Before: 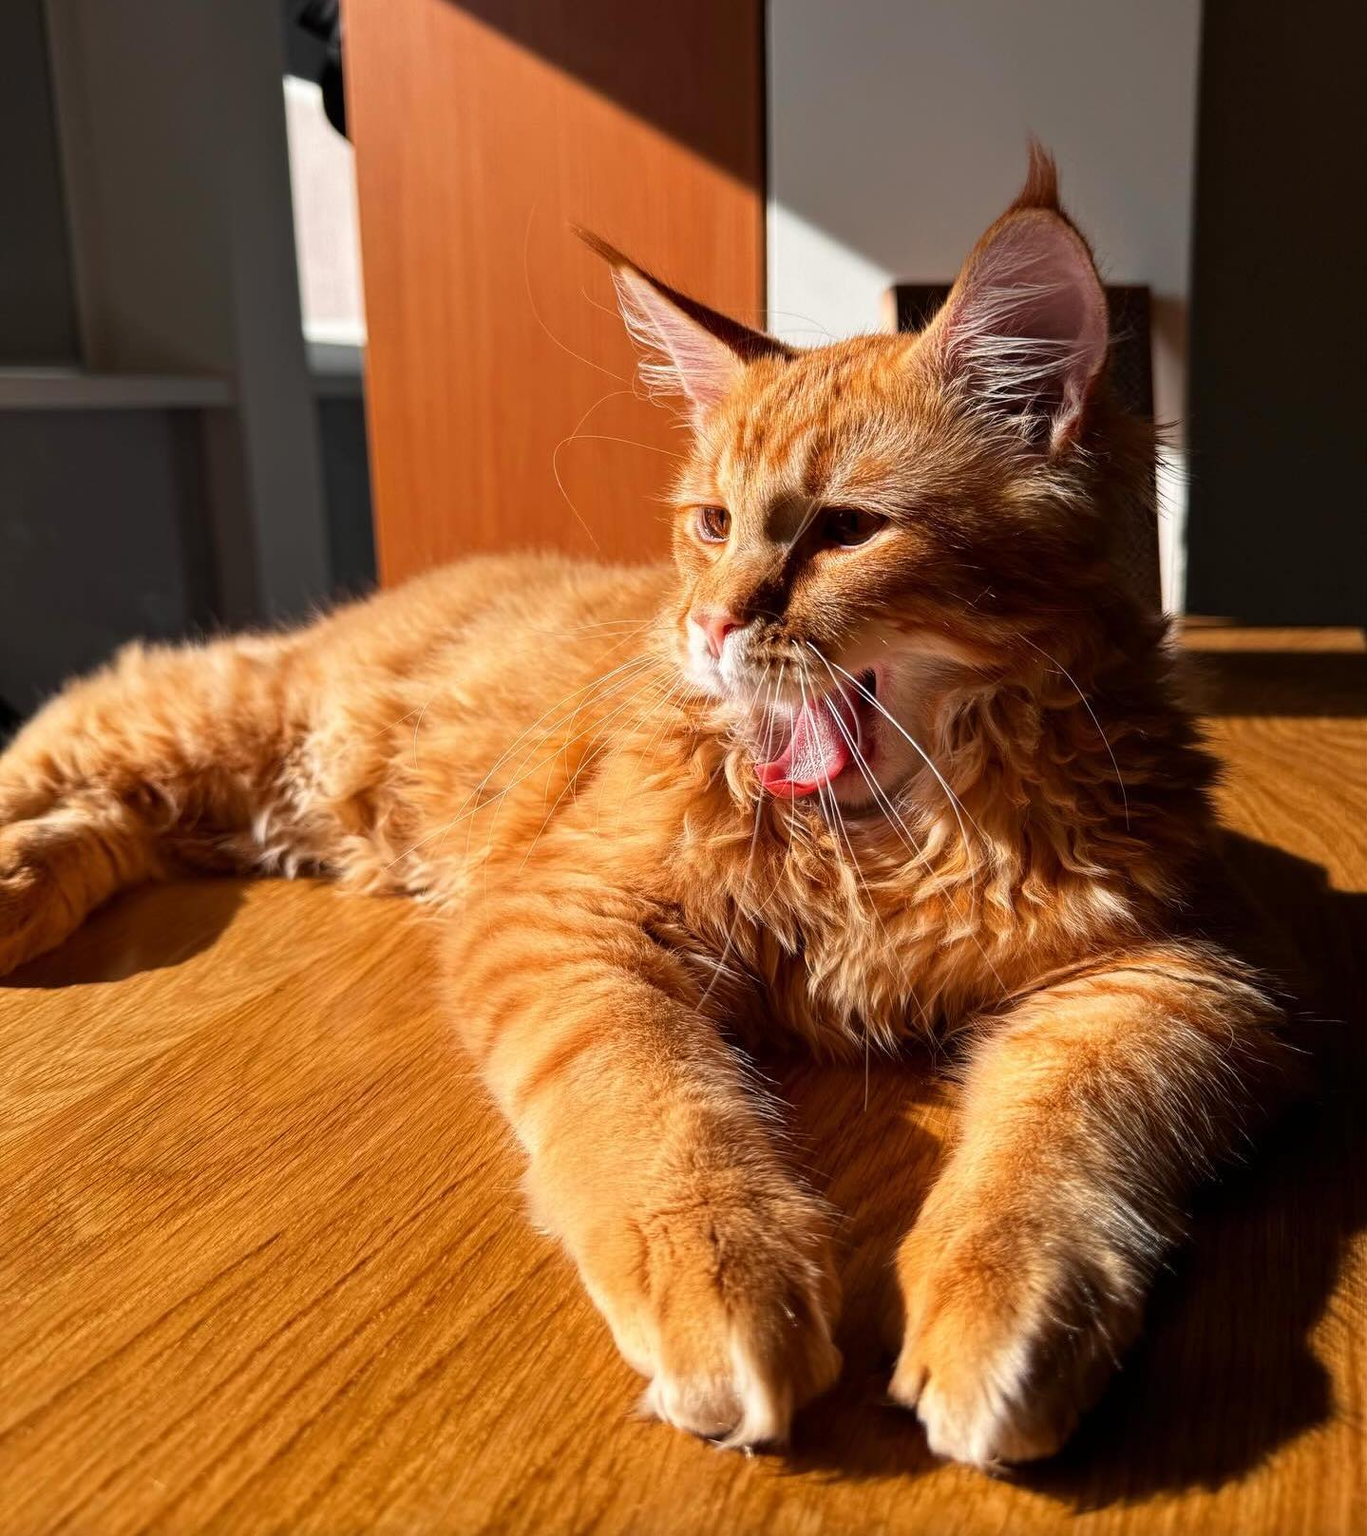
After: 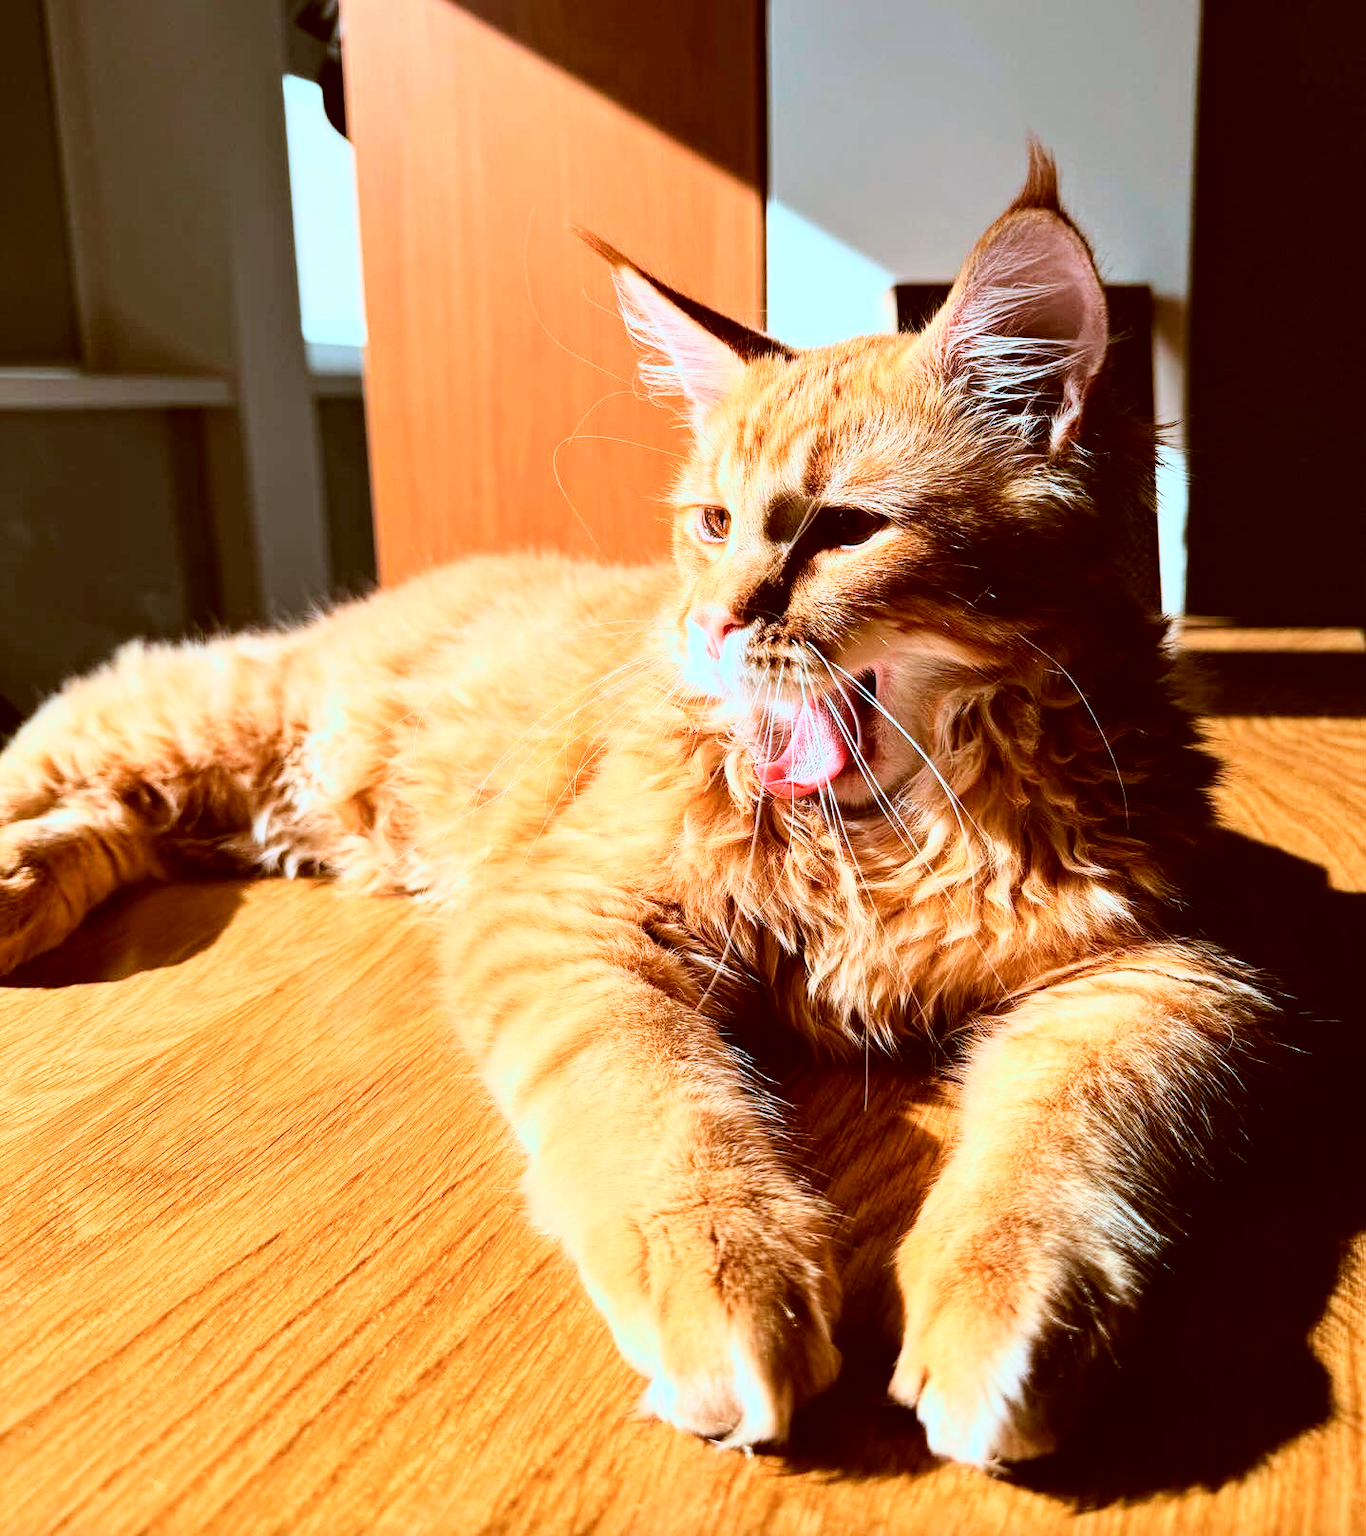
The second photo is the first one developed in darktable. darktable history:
color calibration: illuminant as shot in camera, x 0.358, y 0.373, temperature 4628.91 K
base curve: curves: ch0 [(0, 0) (0, 0.001) (0.001, 0.001) (0.004, 0.002) (0.007, 0.004) (0.015, 0.013) (0.033, 0.045) (0.052, 0.096) (0.075, 0.17) (0.099, 0.241) (0.163, 0.42) (0.219, 0.55) (0.259, 0.616) (0.327, 0.722) (0.365, 0.765) (0.522, 0.873) (0.547, 0.881) (0.689, 0.919) (0.826, 0.952) (1, 1)]
color correction: highlights a* -14.03, highlights b* -15.98, shadows a* 10.73, shadows b* 29.8
